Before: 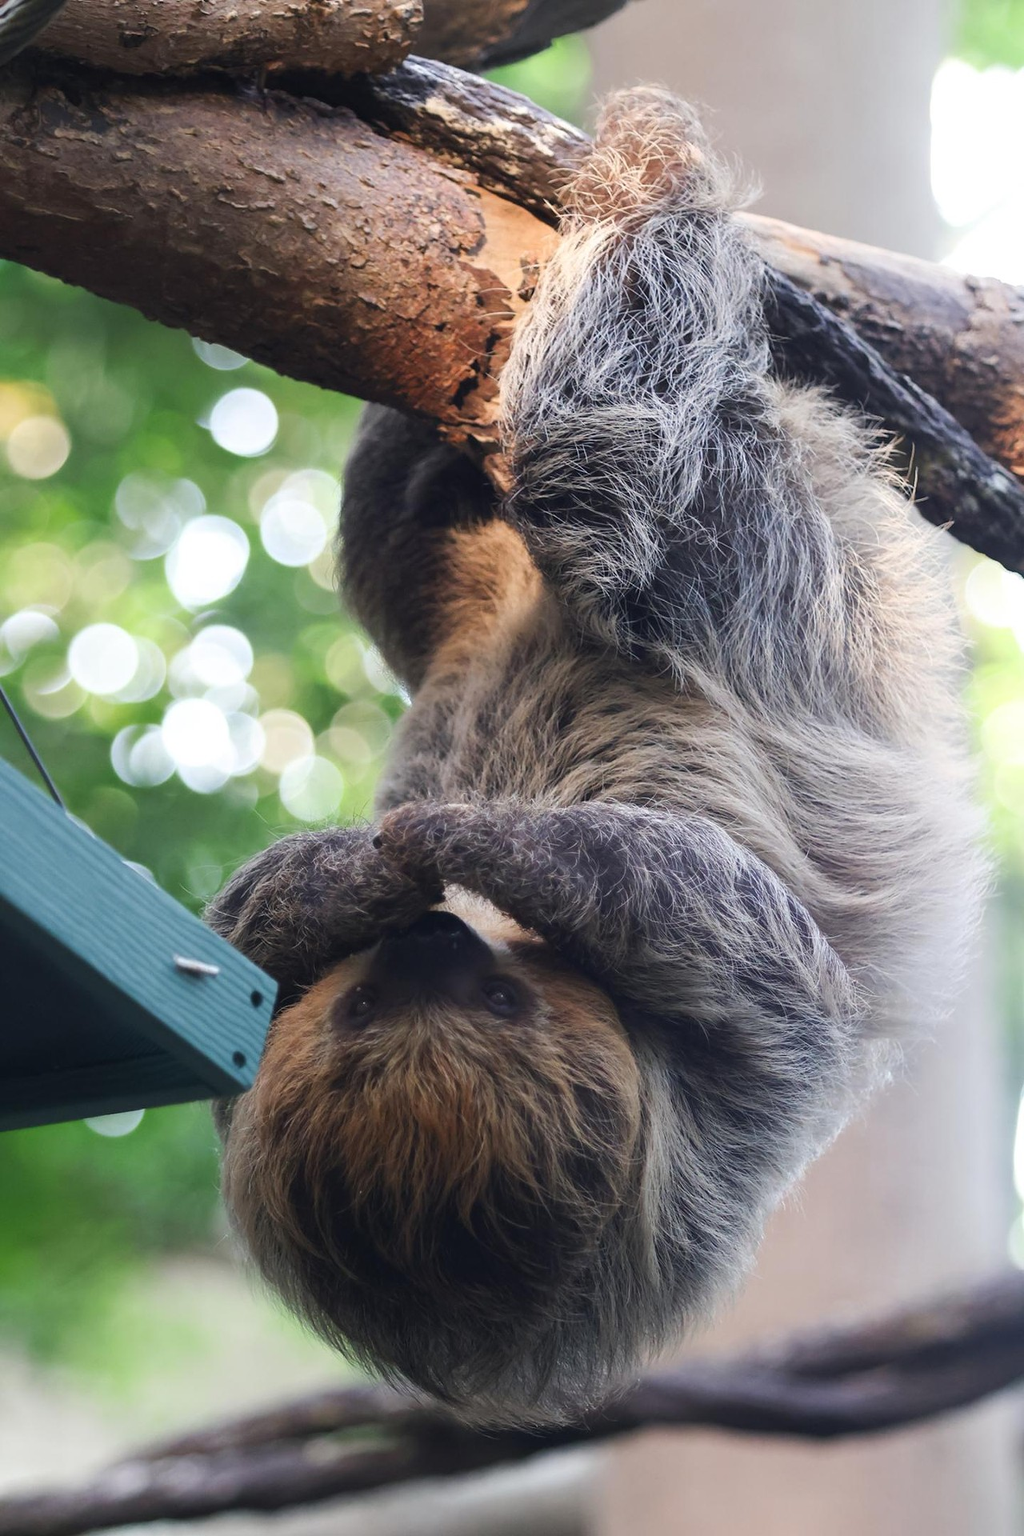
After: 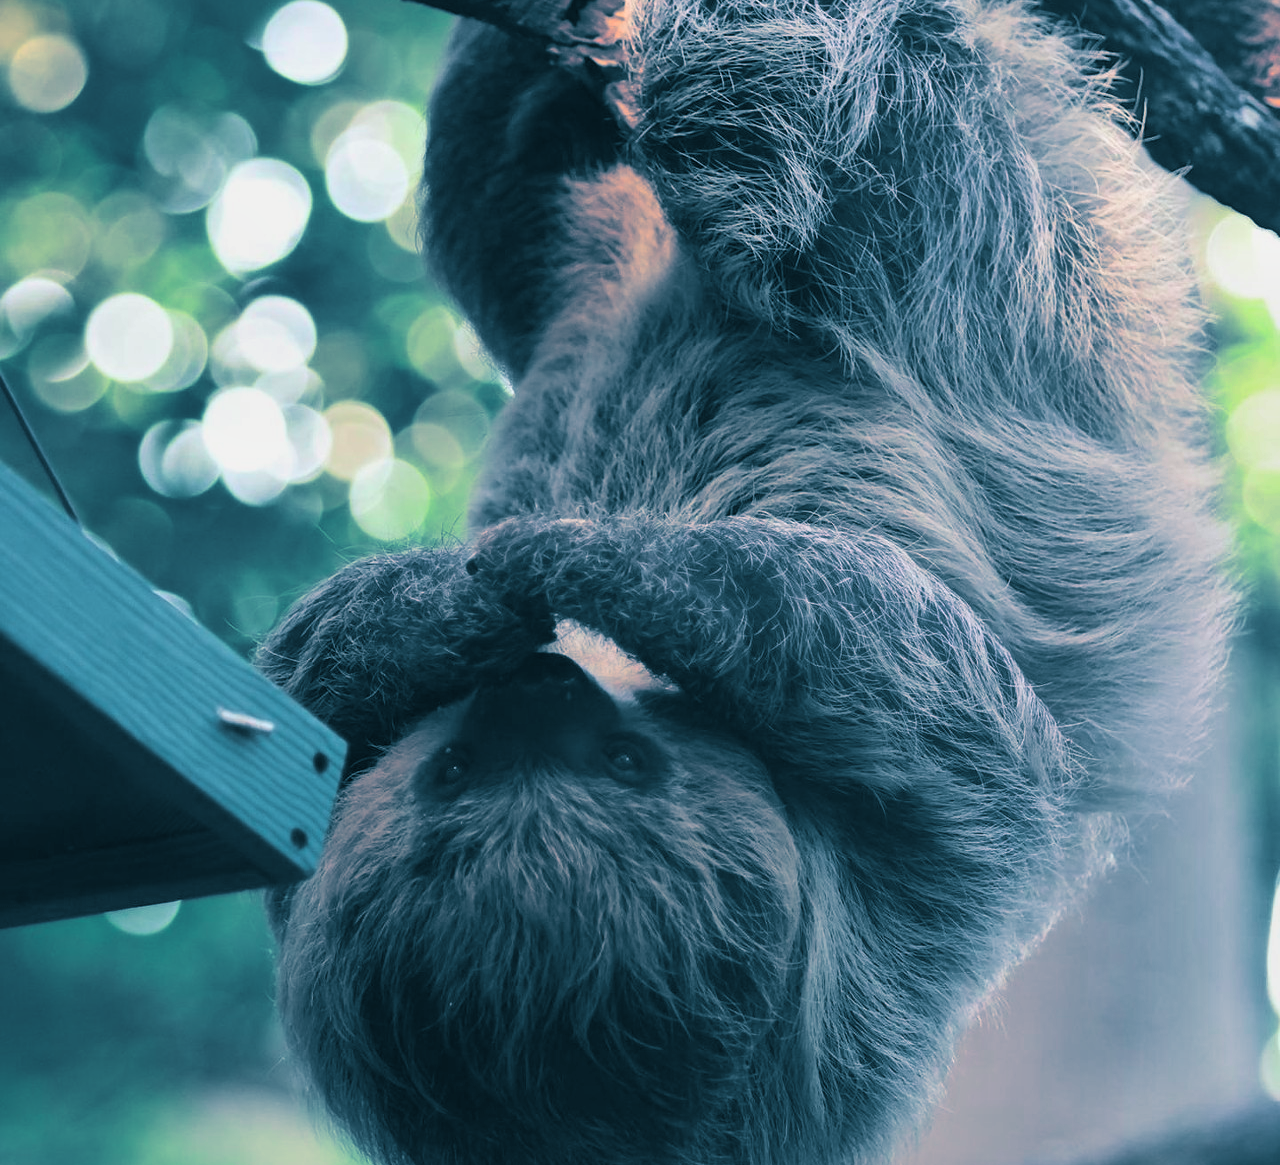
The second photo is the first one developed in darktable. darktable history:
crop and rotate: top 25.357%, bottom 13.942%
split-toning: shadows › hue 212.4°, balance -70
color contrast: green-magenta contrast 1.73, blue-yellow contrast 1.15
shadows and highlights: white point adjustment -3.64, highlights -63.34, highlights color adjustment 42%, soften with gaussian
